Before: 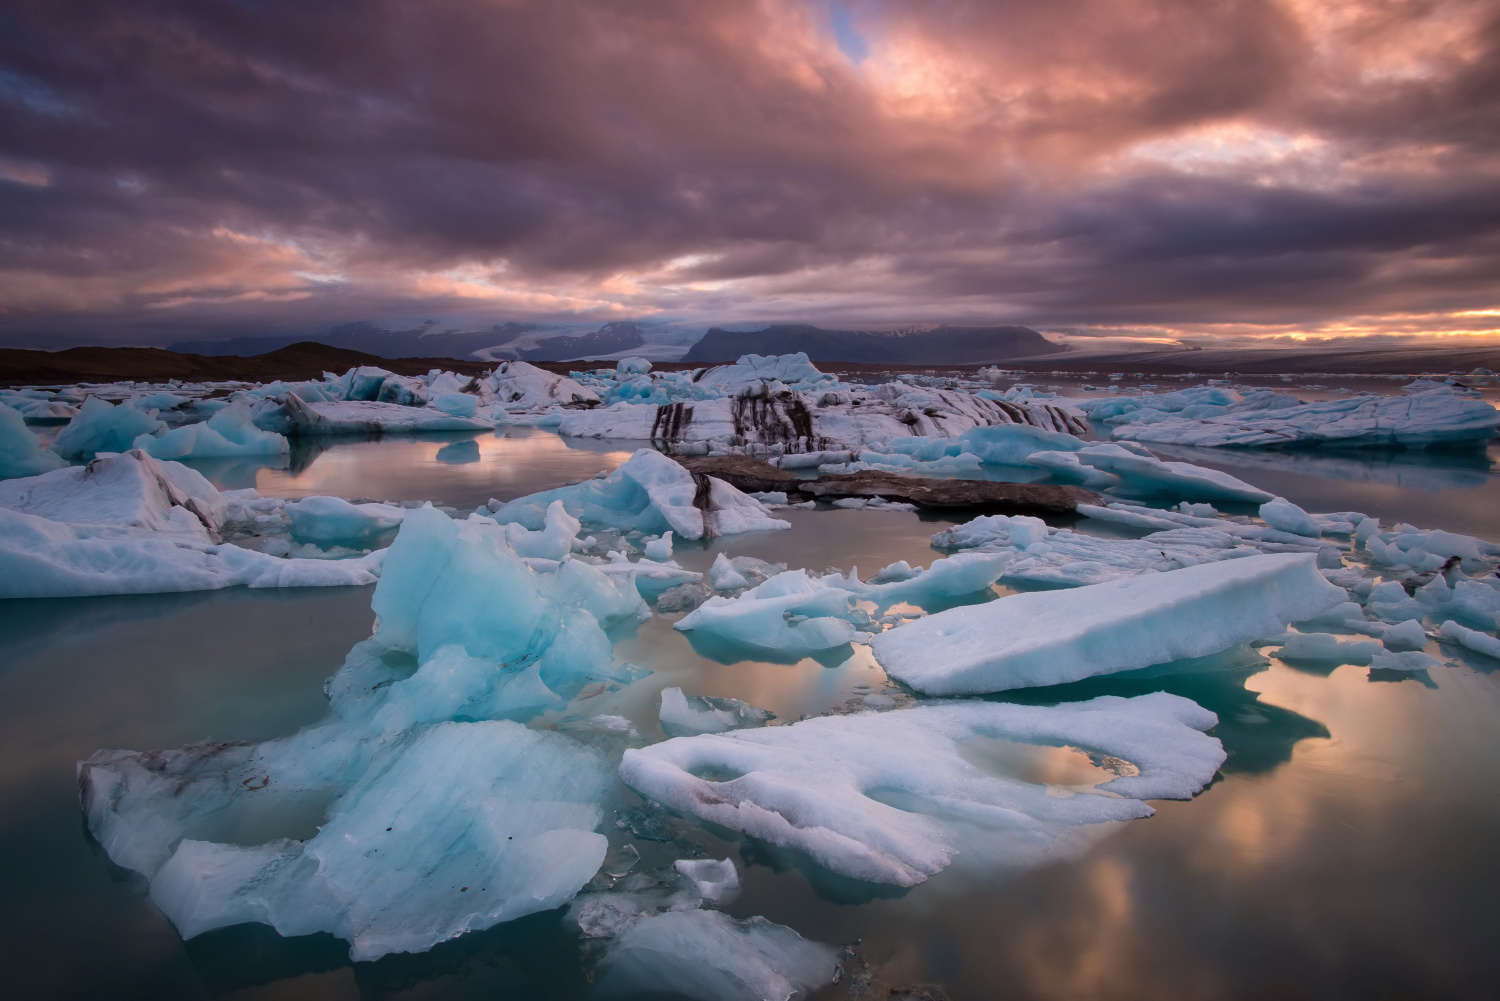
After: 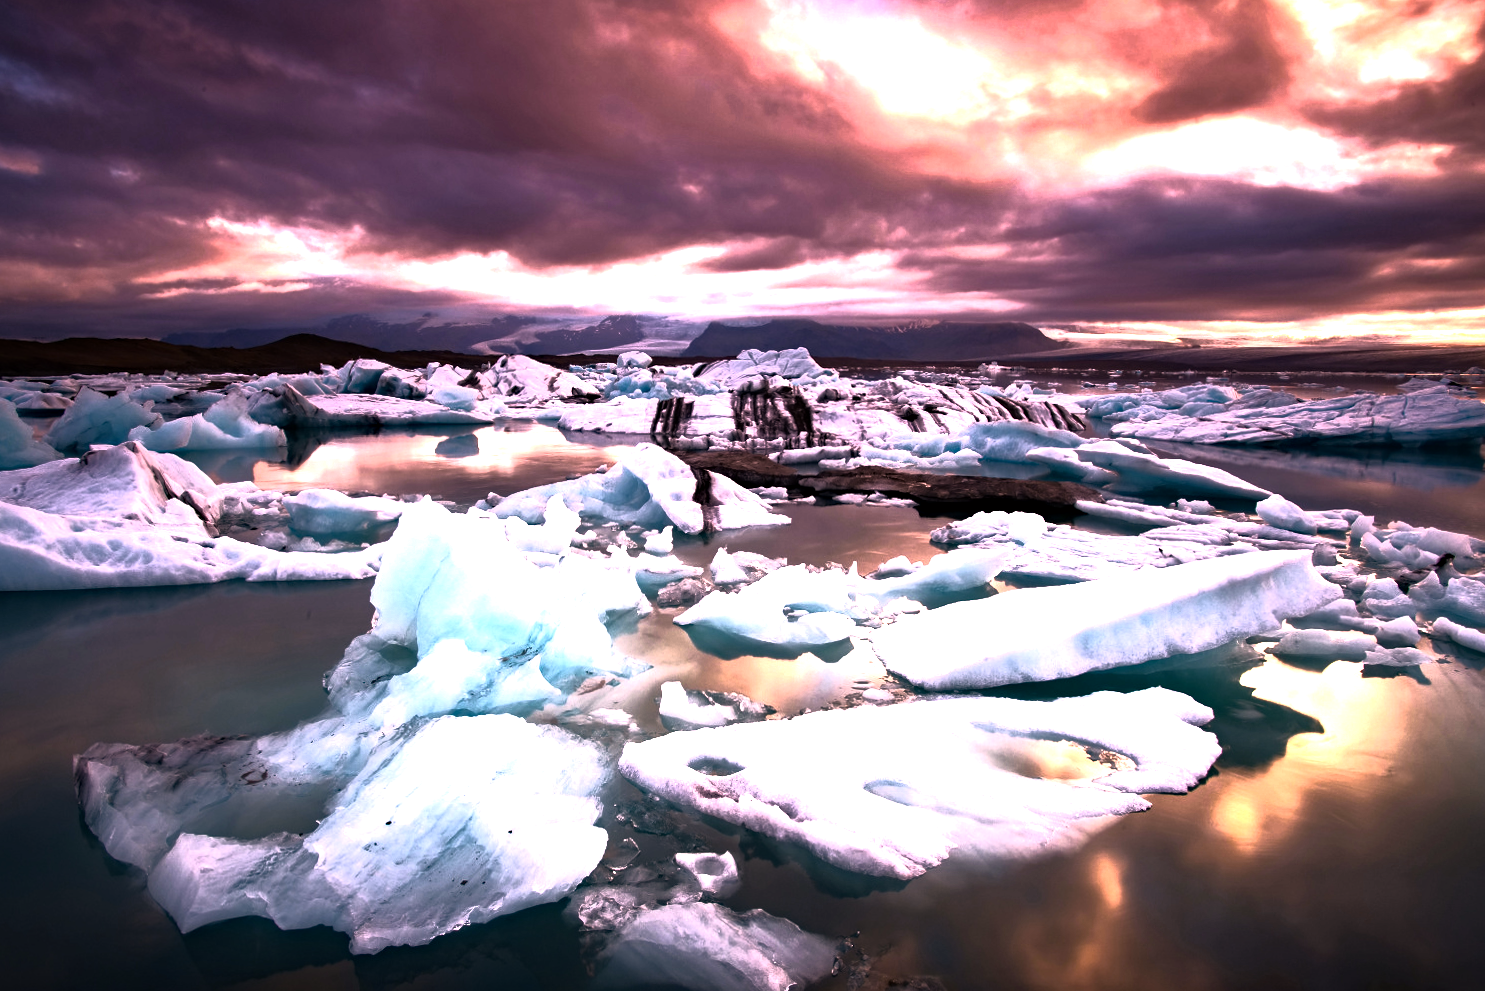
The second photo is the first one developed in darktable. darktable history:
base curve: curves: ch0 [(0, 0) (0.564, 0.291) (0.802, 0.731) (1, 1)]
rotate and perspective: rotation 0.174°, lens shift (vertical) 0.013, lens shift (horizontal) 0.019, shear 0.001, automatic cropping original format, crop left 0.007, crop right 0.991, crop top 0.016, crop bottom 0.997
exposure: black level correction 0, exposure 1.2 EV, compensate highlight preservation false
color correction: highlights a* 21.16, highlights b* 19.61
color calibration: illuminant as shot in camera, x 0.358, y 0.373, temperature 4628.91 K
tone equalizer: -8 EV -1.08 EV, -7 EV -1.01 EV, -6 EV -0.867 EV, -5 EV -0.578 EV, -3 EV 0.578 EV, -2 EV 0.867 EV, -1 EV 1.01 EV, +0 EV 1.08 EV, edges refinement/feathering 500, mask exposure compensation -1.57 EV, preserve details no
haze removal: strength 0.29, distance 0.25, compatibility mode true, adaptive false
